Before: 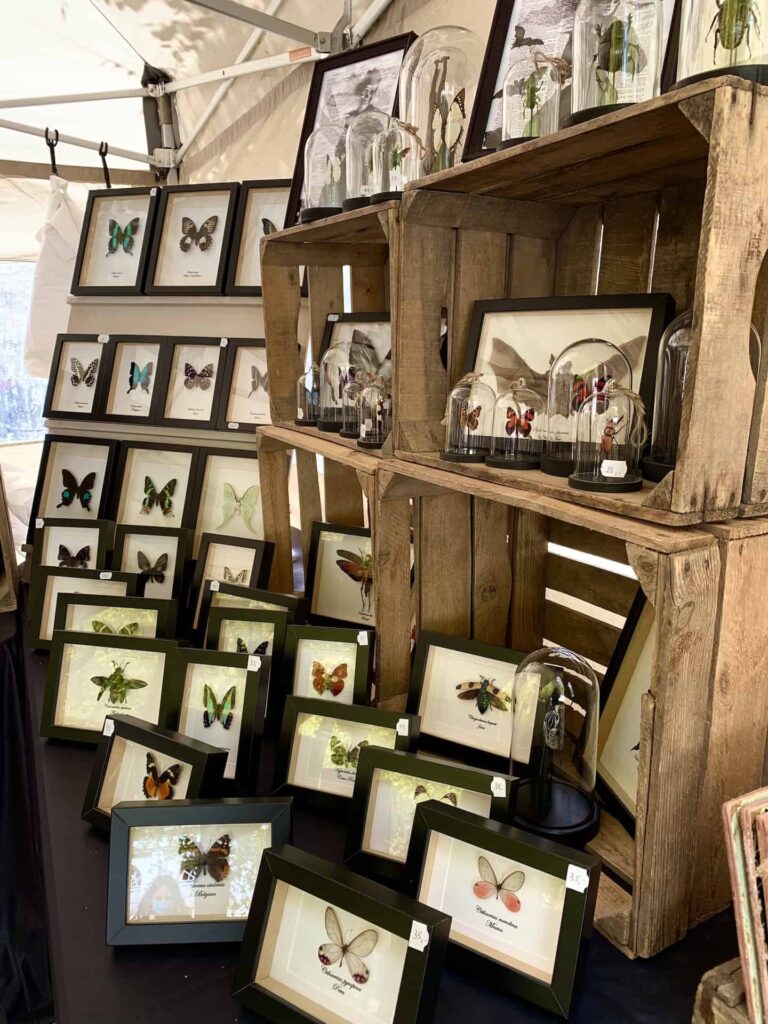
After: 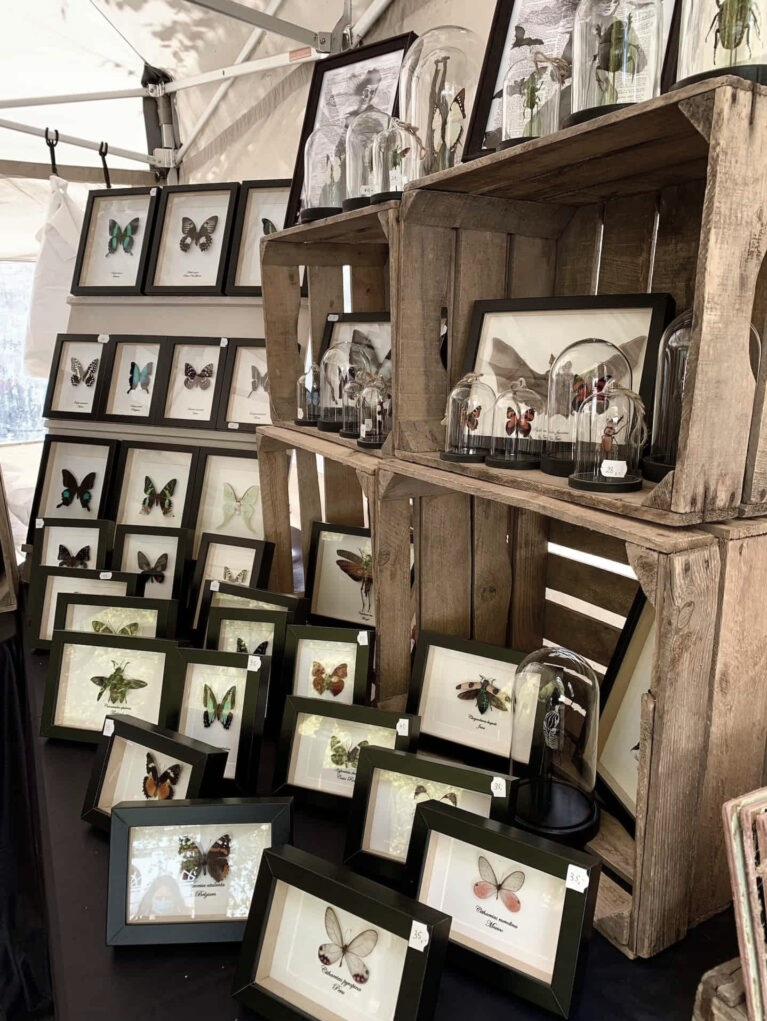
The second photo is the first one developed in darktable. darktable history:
crop: top 0.036%, bottom 0.193%
color correction: highlights b* 0.028, saturation 0.558
